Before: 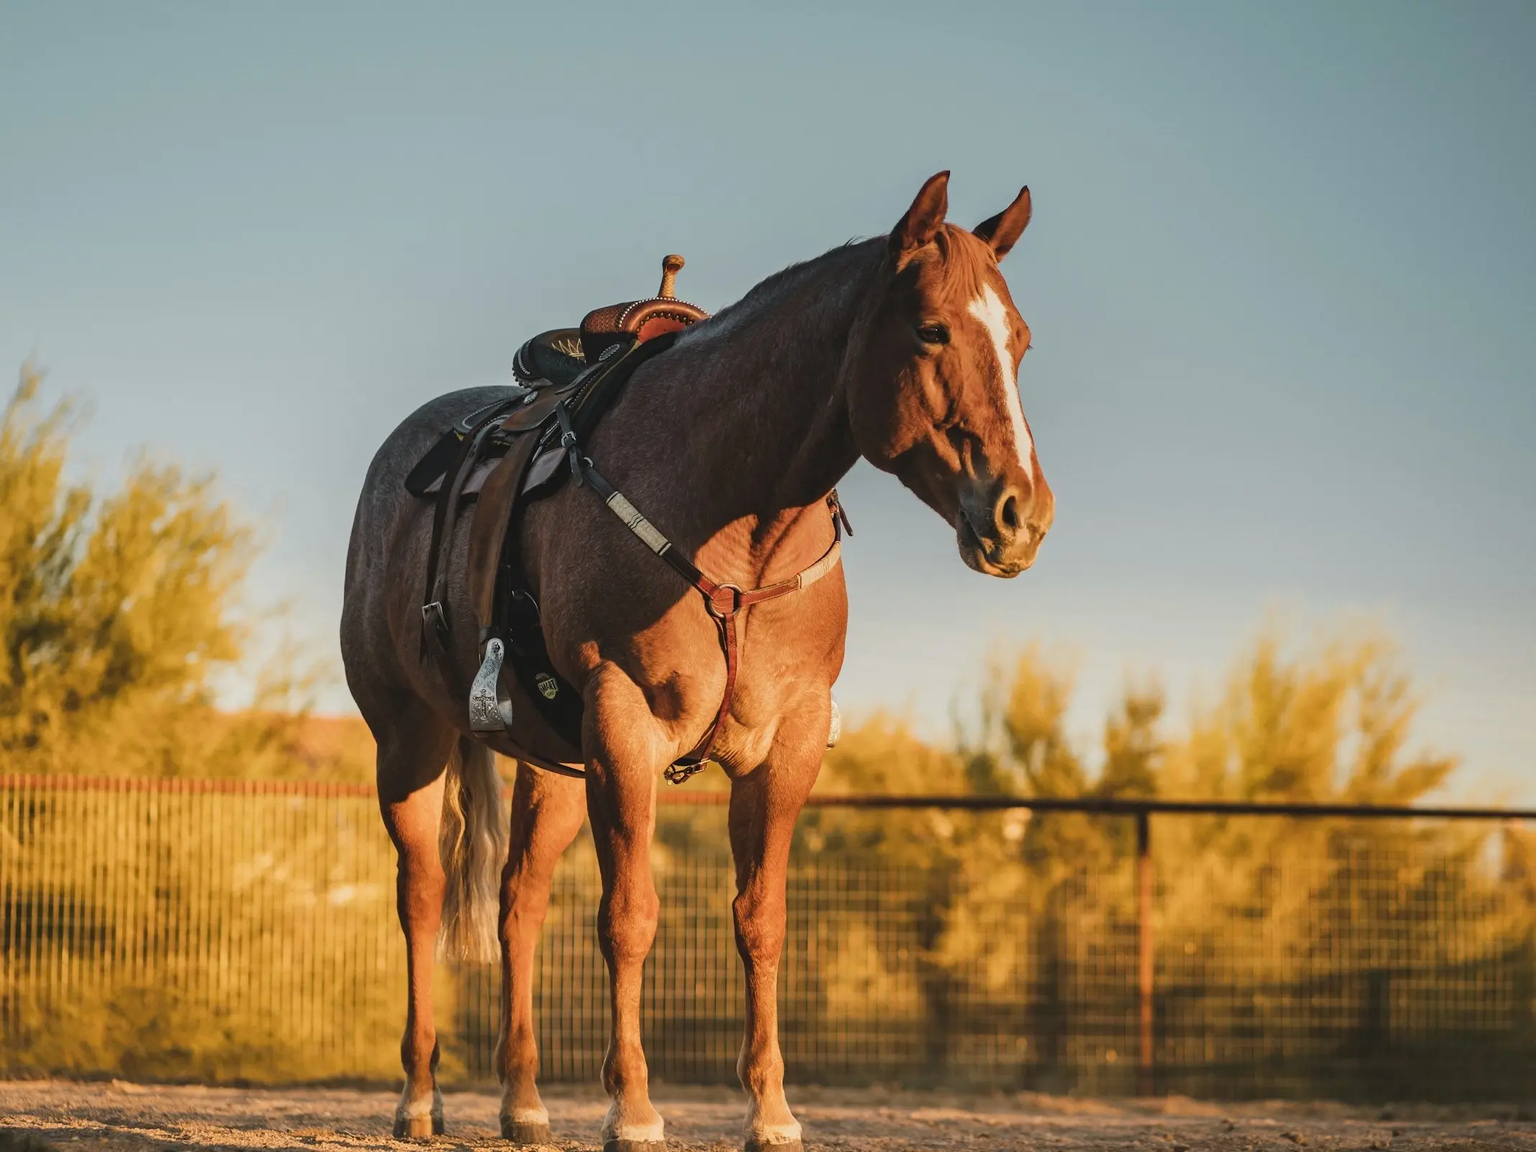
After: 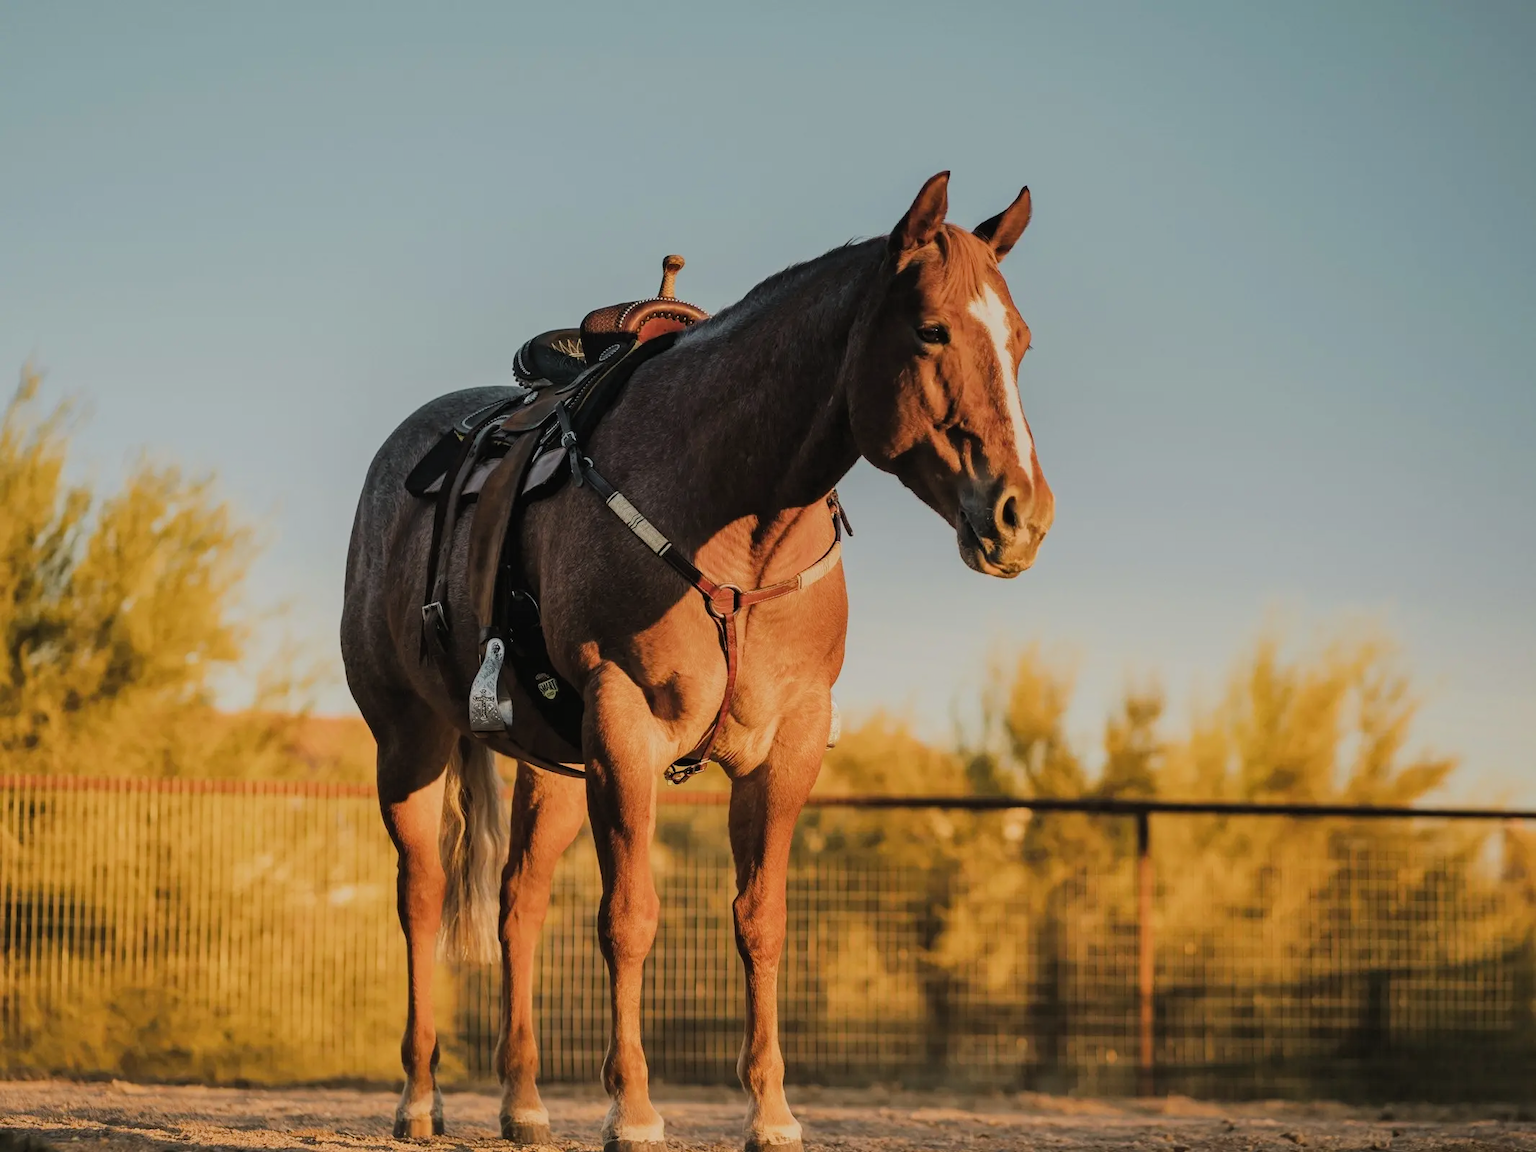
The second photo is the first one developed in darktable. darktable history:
filmic rgb: black relative exposure -7.65 EV, white relative exposure 4.56 EV, threshold 2.98 EV, hardness 3.61, color science v6 (2022), enable highlight reconstruction true
